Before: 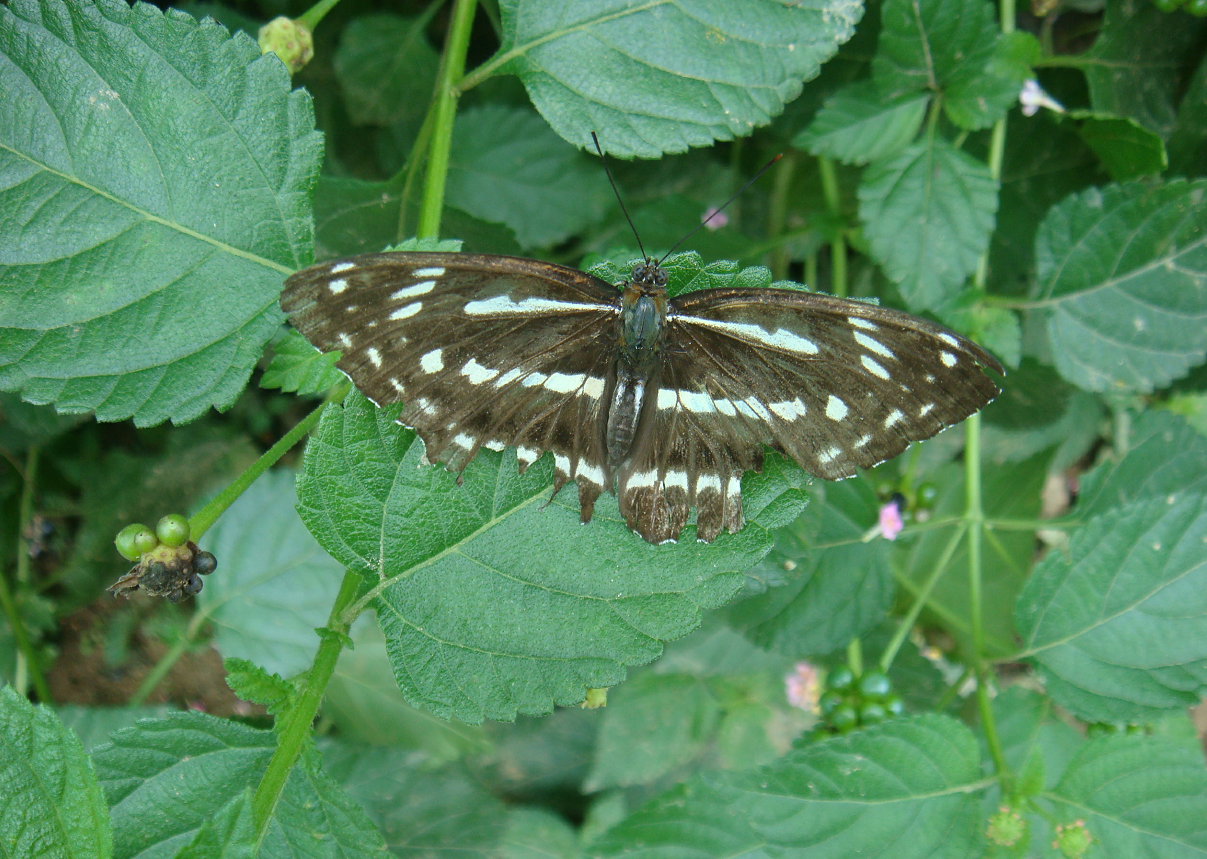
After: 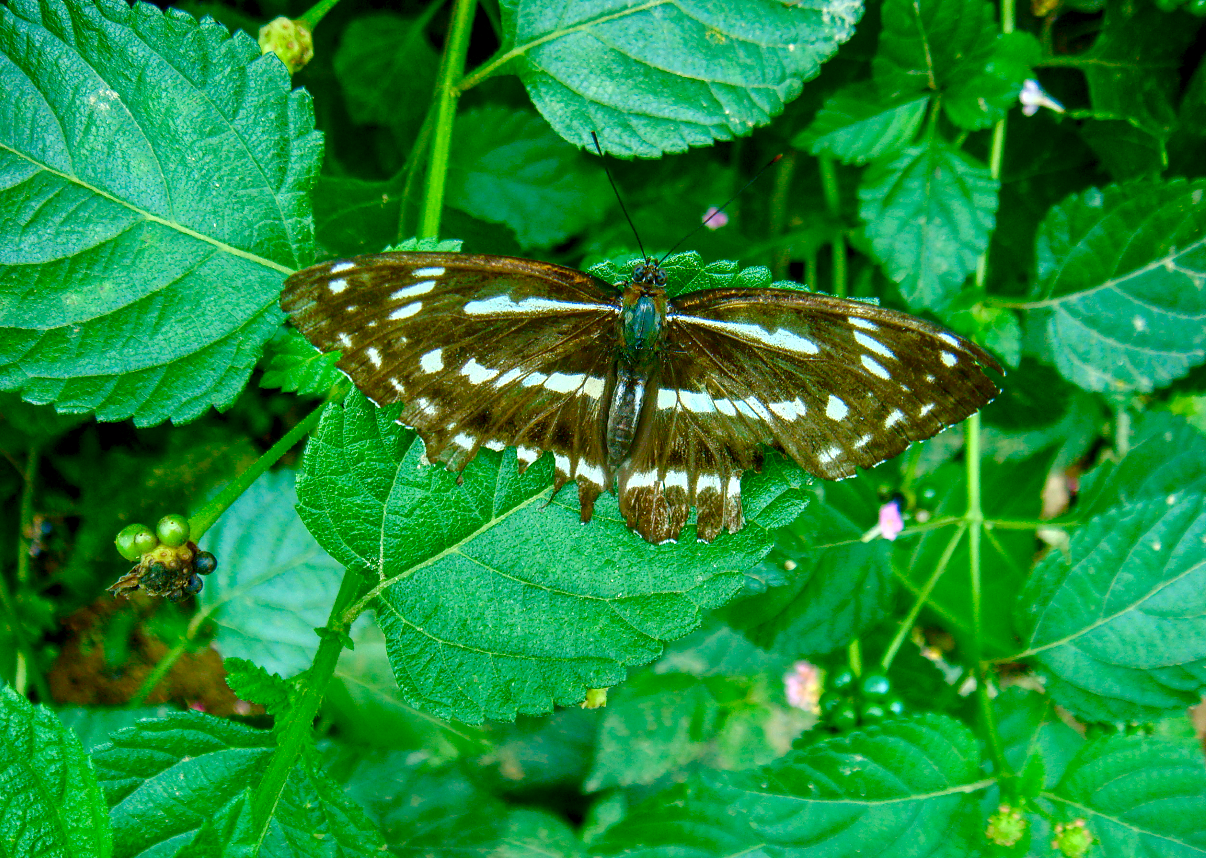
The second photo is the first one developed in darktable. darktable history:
rotate and perspective: automatic cropping off
color correction: saturation 1.34
local contrast: detail 160%
color balance rgb: perceptual saturation grading › global saturation 24.74%, perceptual saturation grading › highlights -51.22%, perceptual saturation grading › mid-tones 19.16%, perceptual saturation grading › shadows 60.98%, global vibrance 50%
